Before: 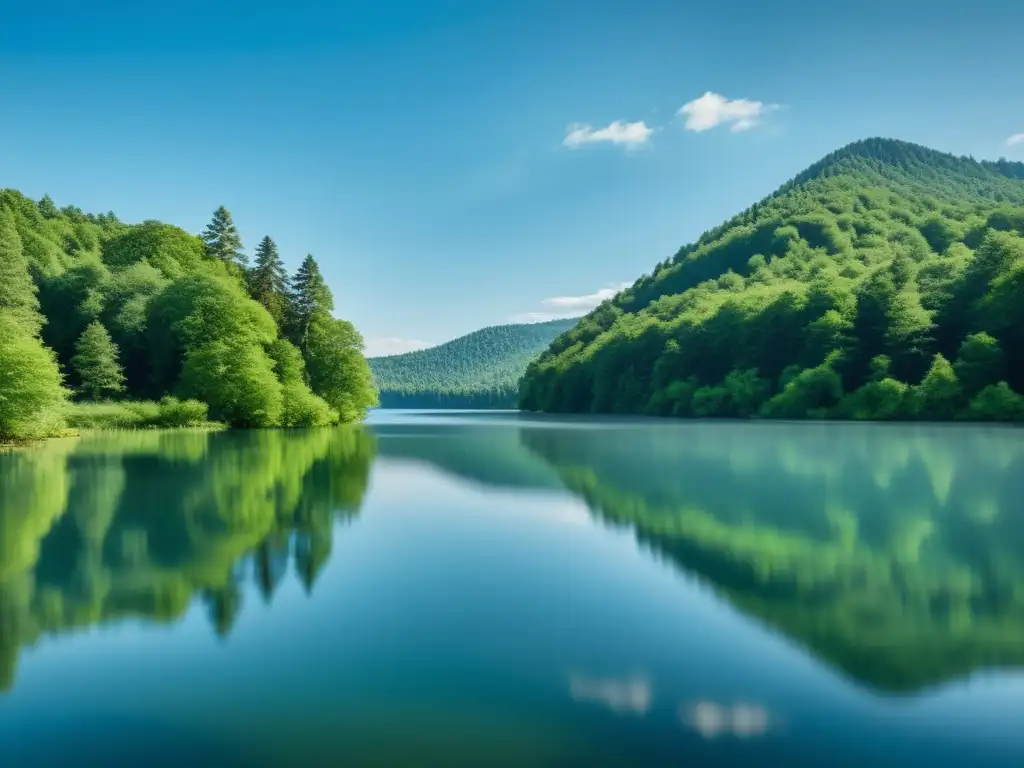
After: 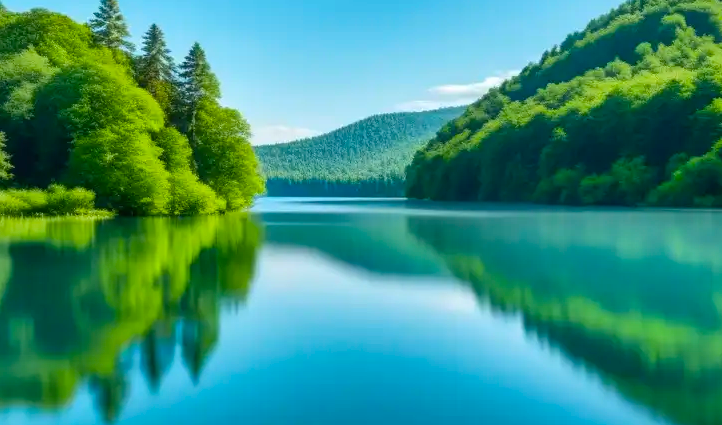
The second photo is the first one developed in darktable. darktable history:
color balance rgb: perceptual saturation grading › global saturation 30%, global vibrance 20%
exposure: exposure 0.197 EV, compensate highlight preservation false
crop: left 11.123%, top 27.61%, right 18.3%, bottom 17.034%
